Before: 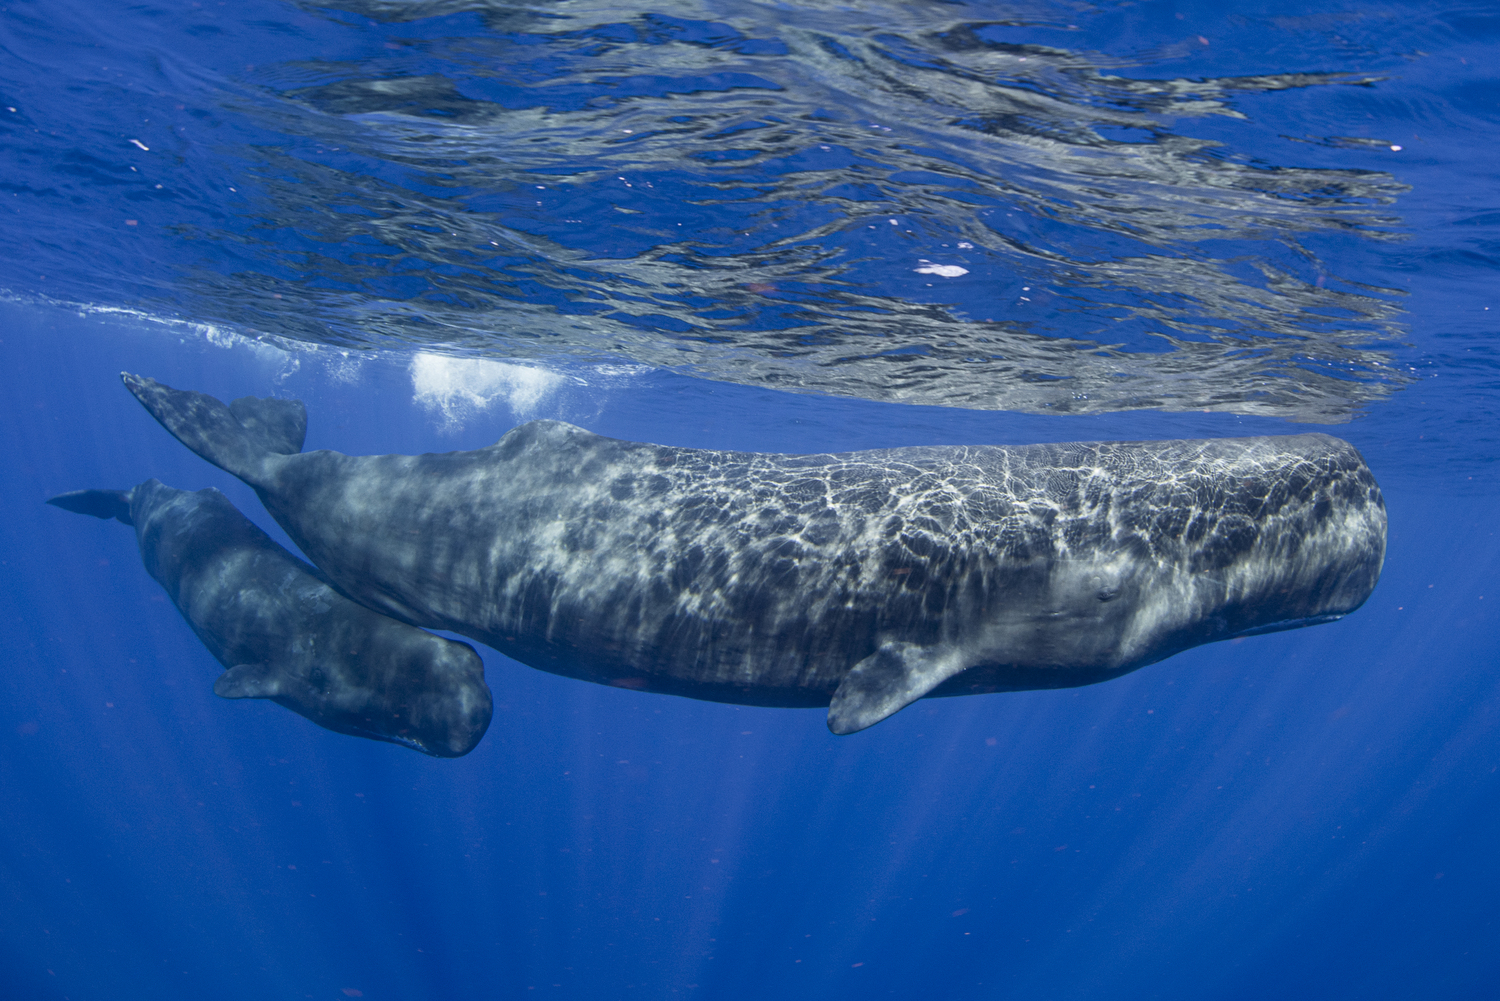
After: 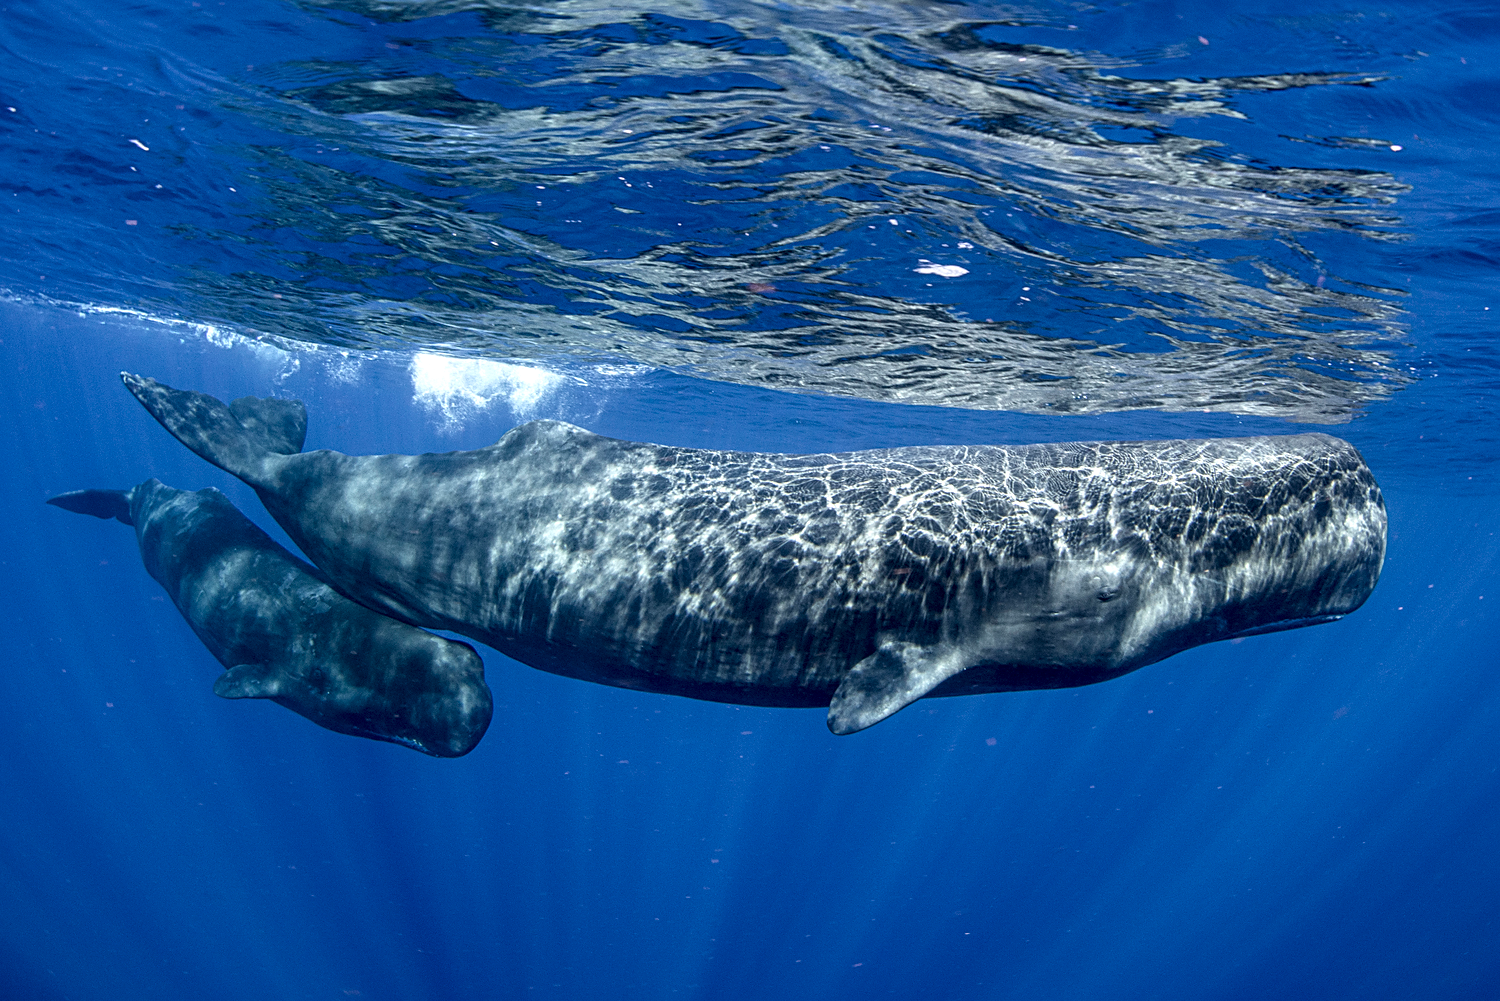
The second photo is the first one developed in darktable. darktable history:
local contrast: highlights 60%, shadows 62%, detail 160%
sharpen: on, module defaults
contrast brightness saturation: saturation -0.041
